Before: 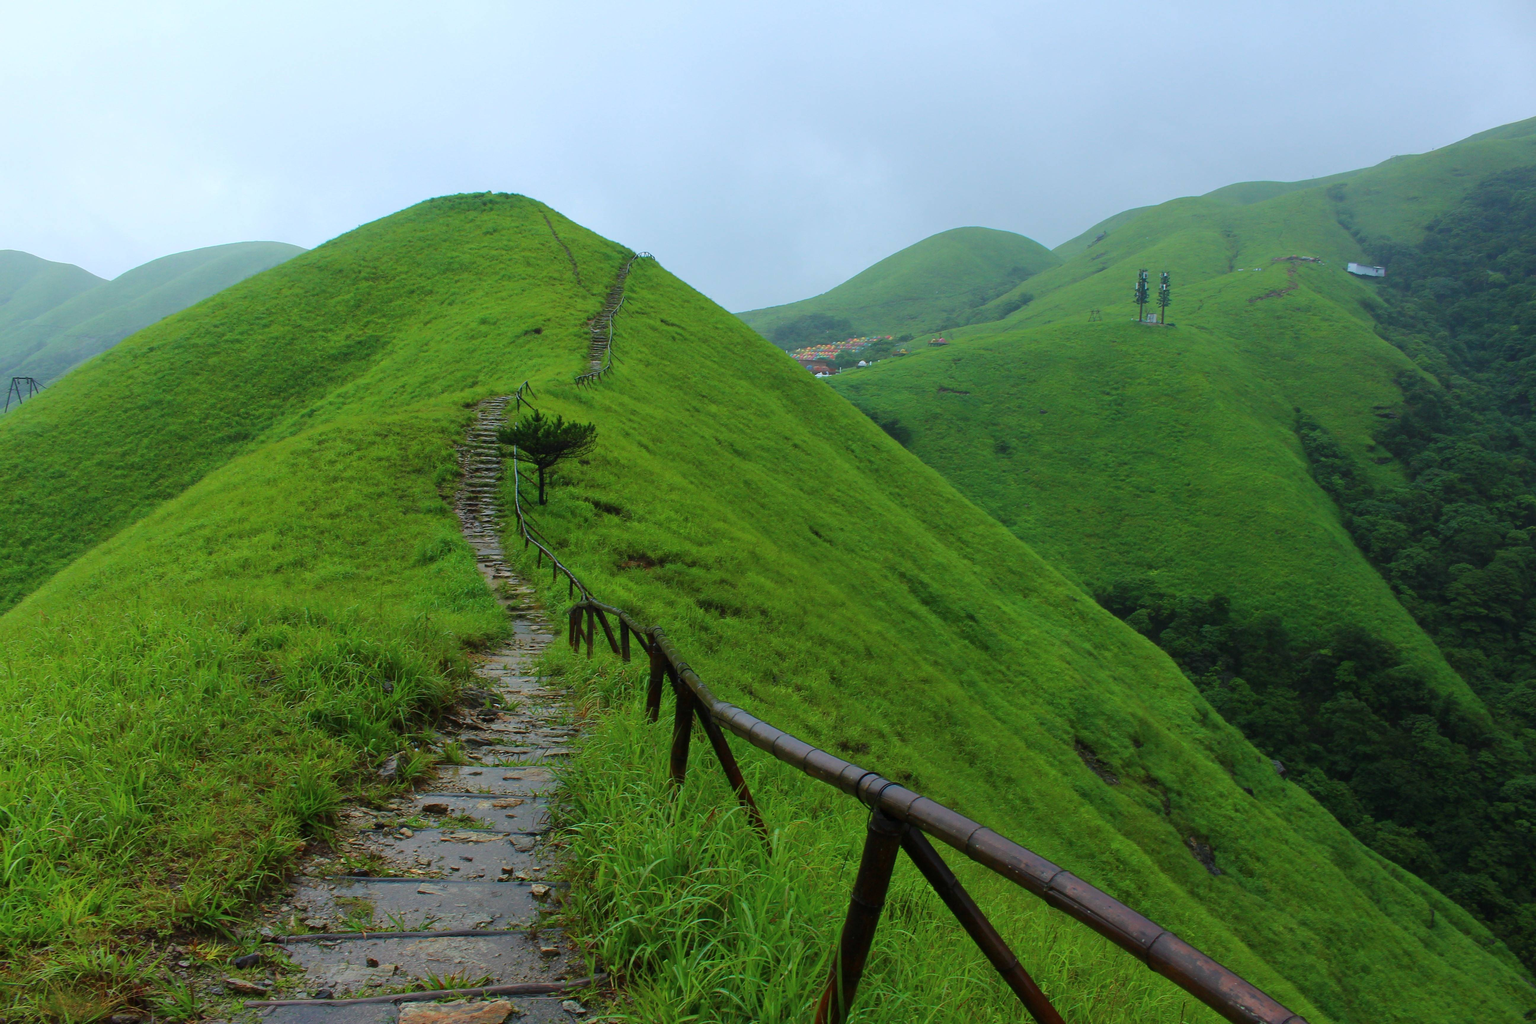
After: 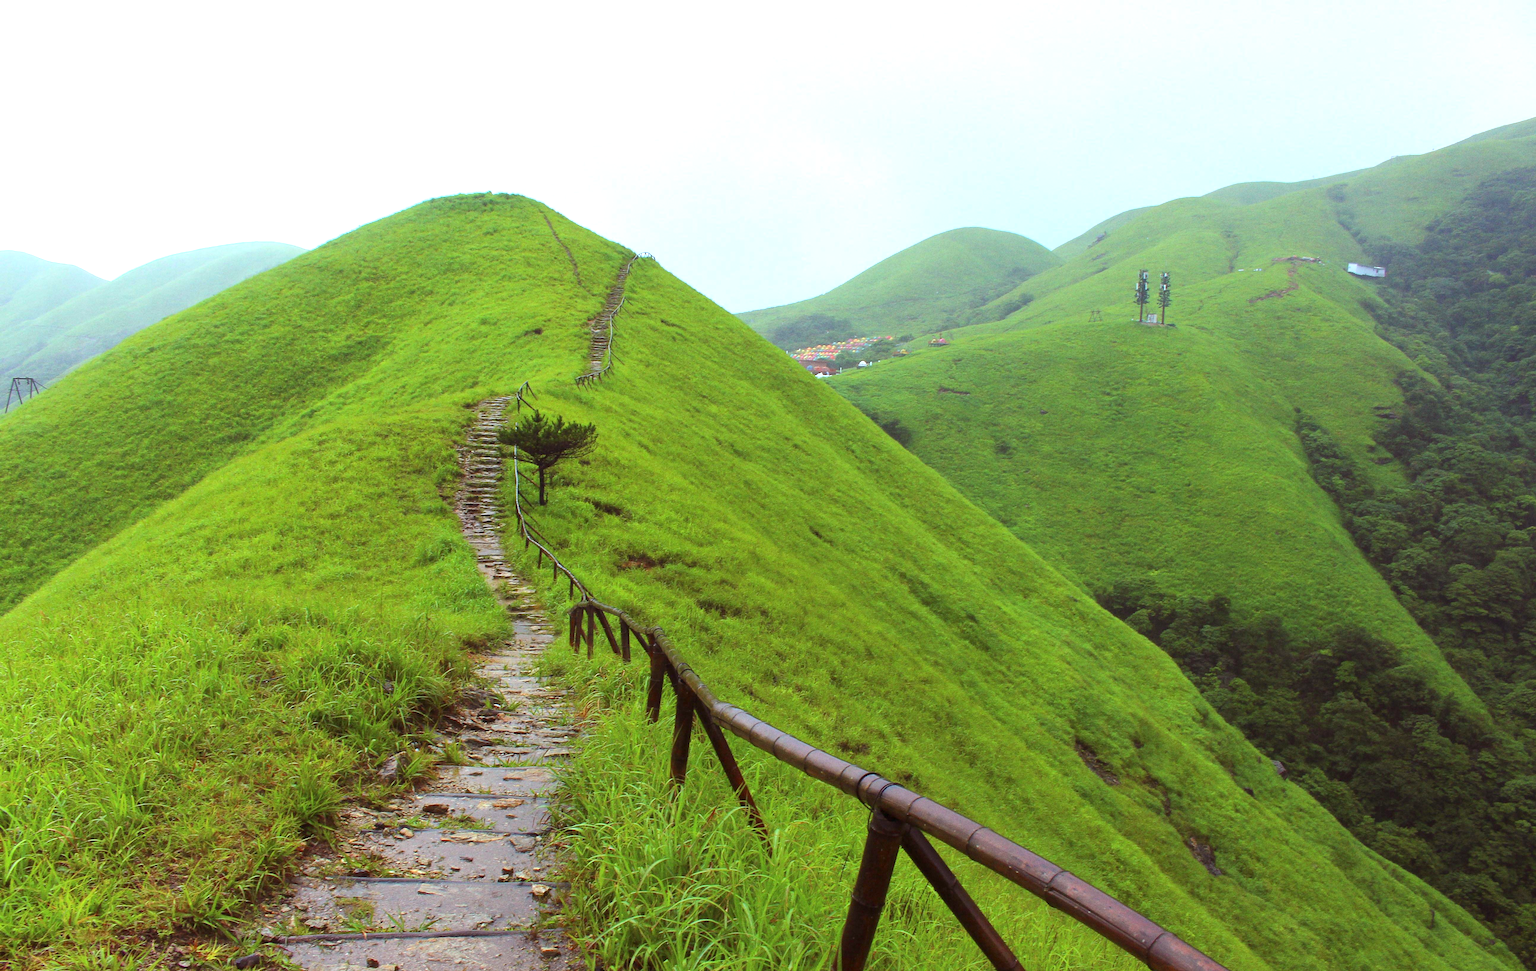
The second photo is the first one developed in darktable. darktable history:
rgb levels: mode RGB, independent channels, levels [[0, 0.474, 1], [0, 0.5, 1], [0, 0.5, 1]]
exposure: exposure 0.999 EV, compensate highlight preservation false
crop and rotate: top 0%, bottom 5.097%
grain: coarseness 0.09 ISO
